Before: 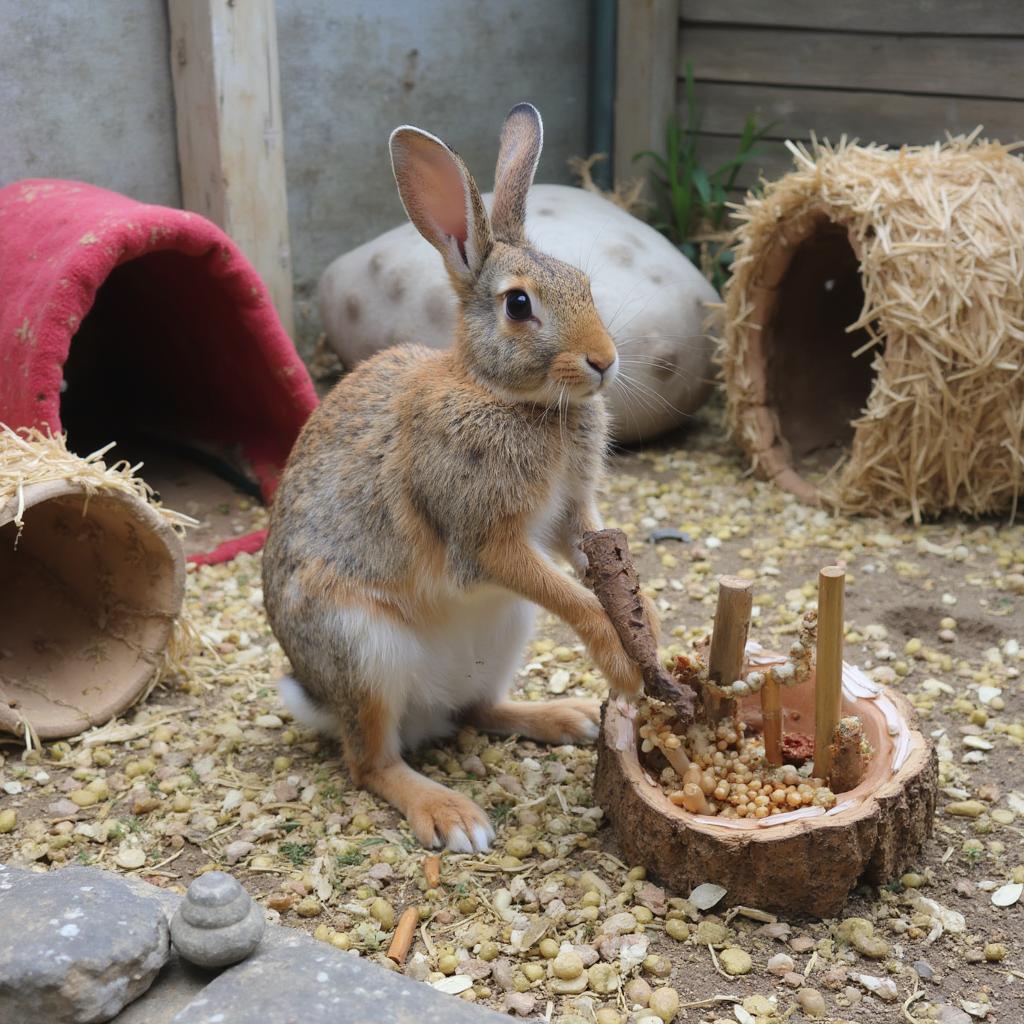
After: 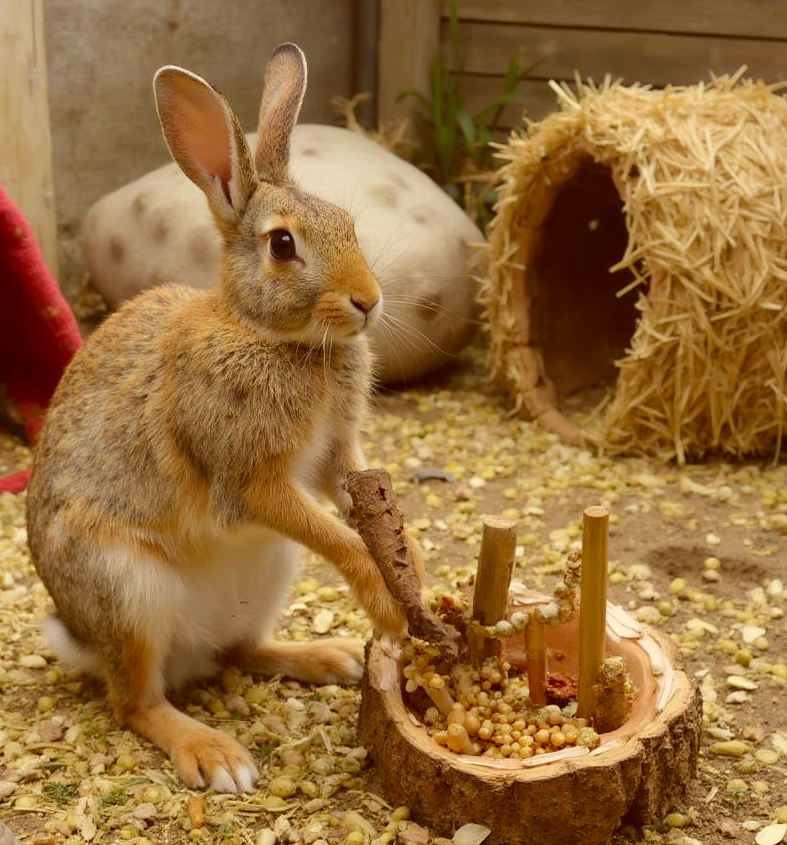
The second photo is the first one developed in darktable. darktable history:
shadows and highlights: shadows 37.28, highlights -28.08, soften with gaussian
crop: left 23.118%, top 5.89%, bottom 11.575%
color correction: highlights a* 1.24, highlights b* 23.63, shadows a* 15.7, shadows b* 24.15
